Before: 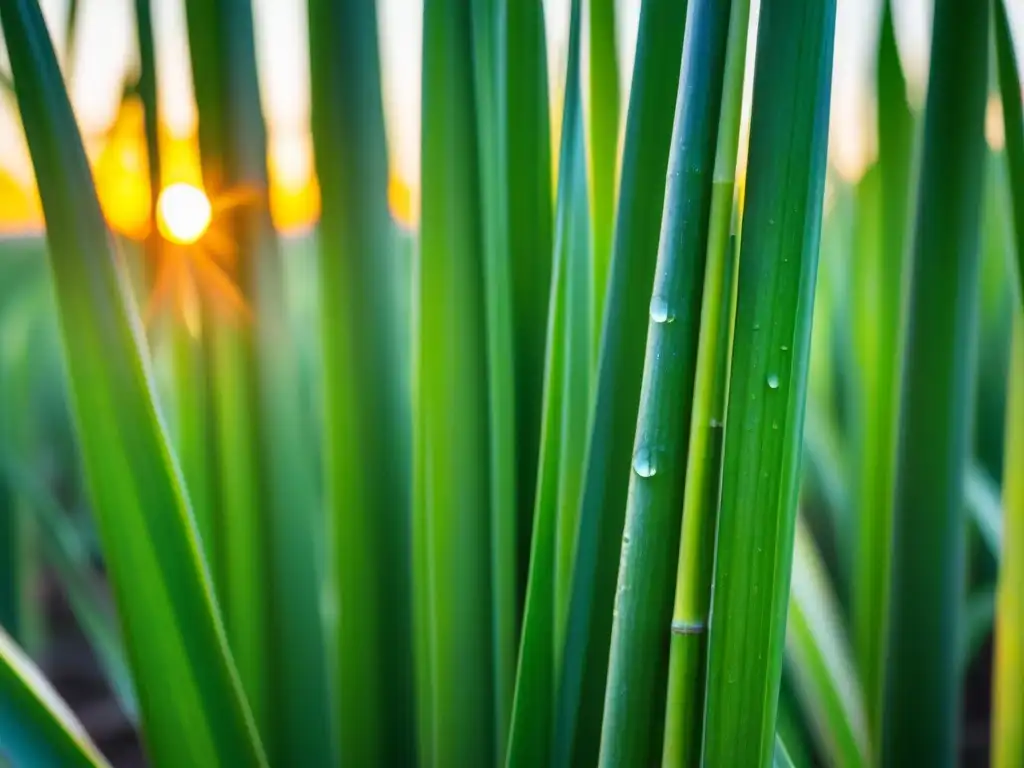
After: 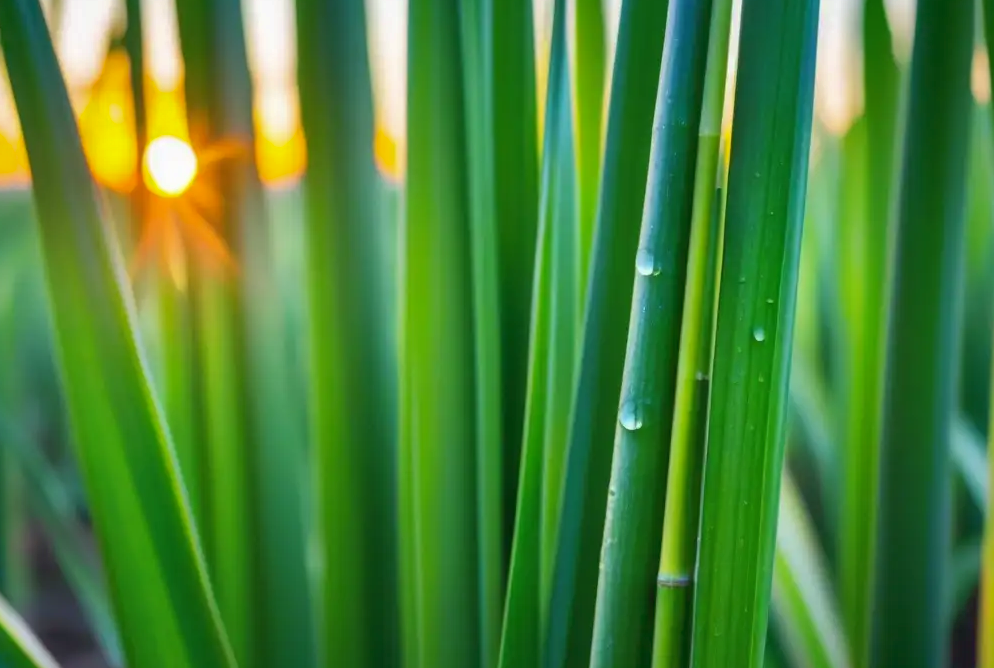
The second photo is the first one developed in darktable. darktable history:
crop: left 1.439%, top 6.15%, right 1.442%, bottom 6.838%
shadows and highlights: on, module defaults
